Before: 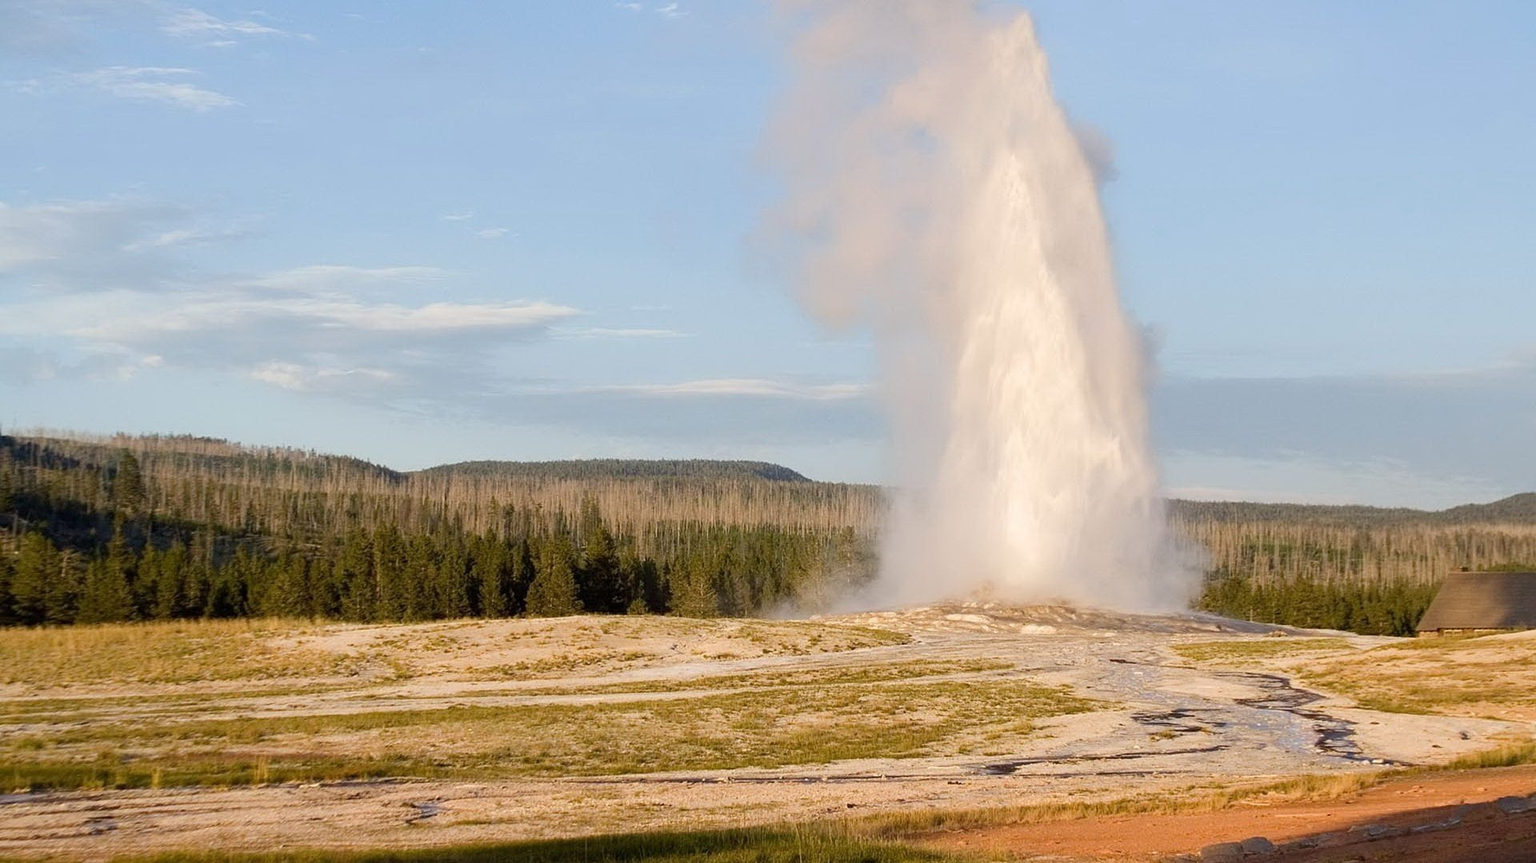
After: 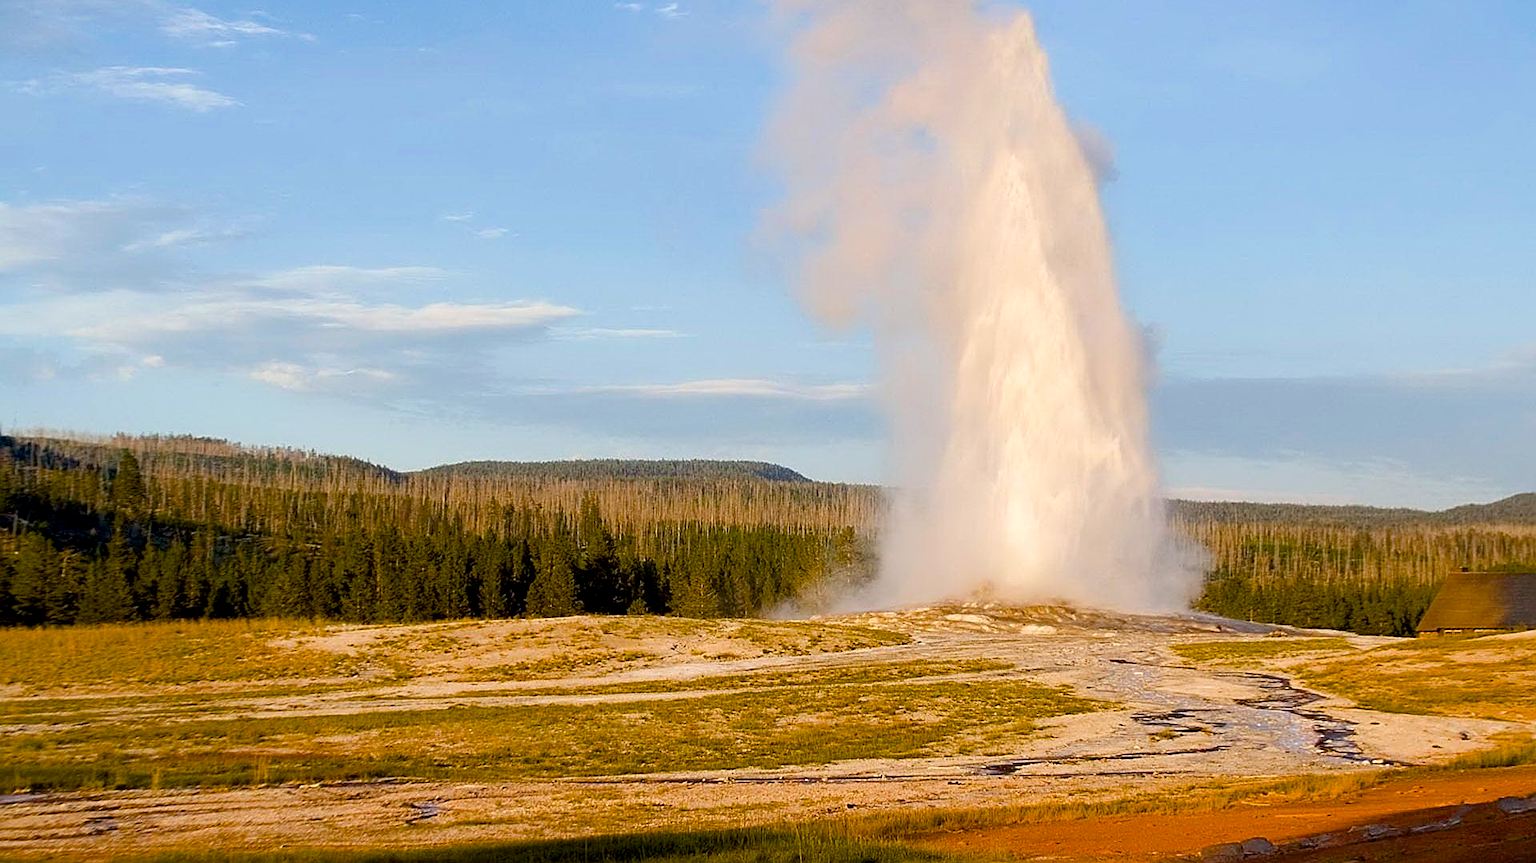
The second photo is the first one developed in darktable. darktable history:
color balance rgb: perceptual saturation grading › global saturation 30.759%, global vibrance 16.696%, saturation formula JzAzBz (2021)
sharpen: on, module defaults
exposure: black level correction 0.007, exposure 0.103 EV, compensate exposure bias true, compensate highlight preservation false
